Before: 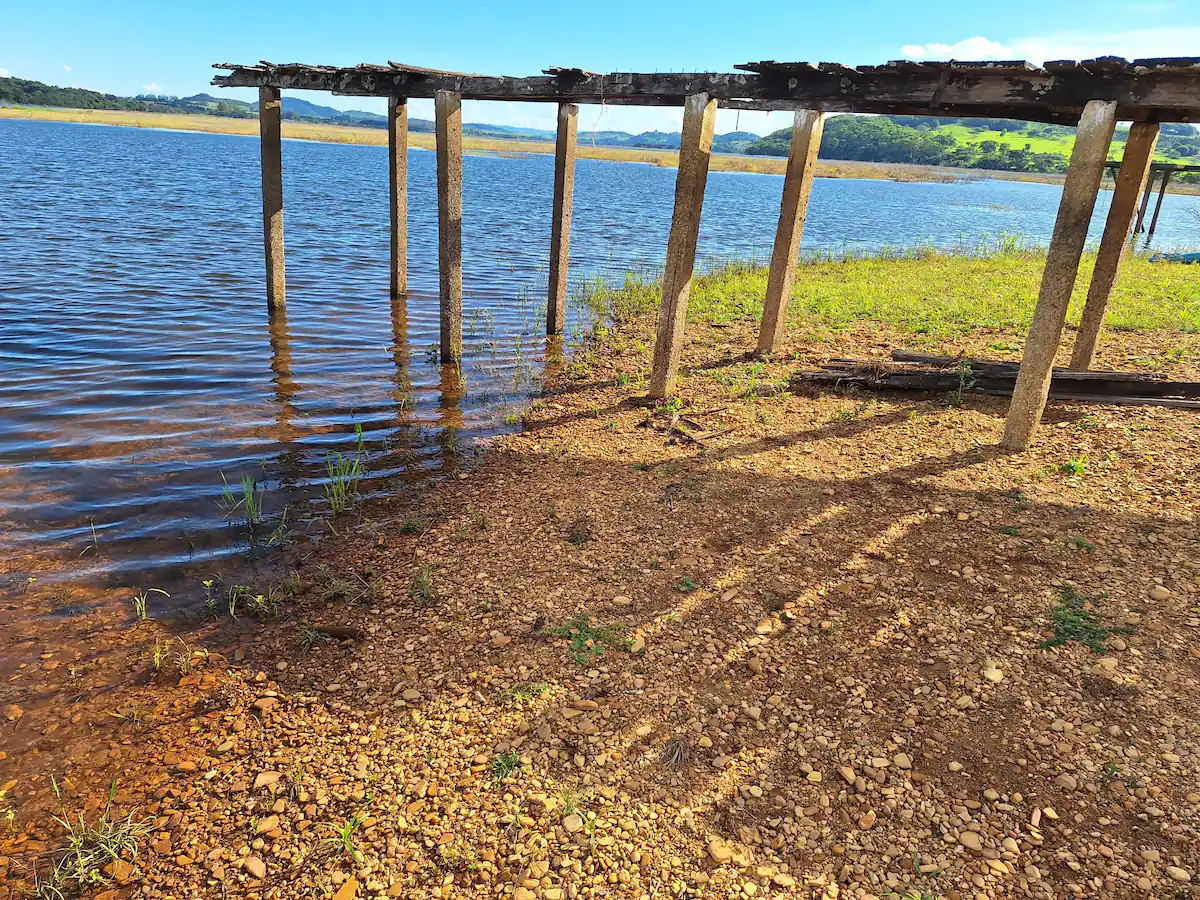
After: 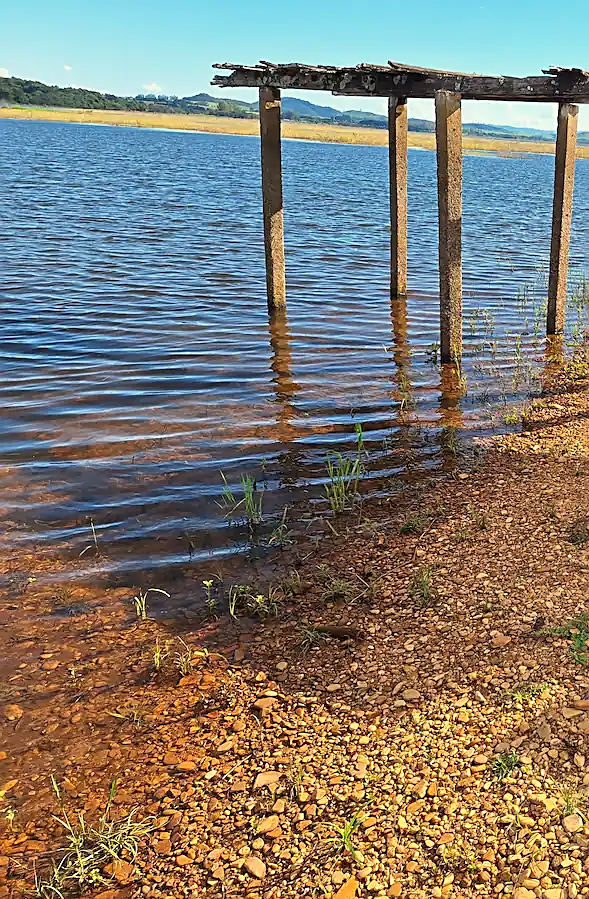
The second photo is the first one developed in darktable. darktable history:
crop and rotate: left 0%, top 0%, right 50.845%
sharpen: on, module defaults
white balance: red 1.045, blue 0.932
